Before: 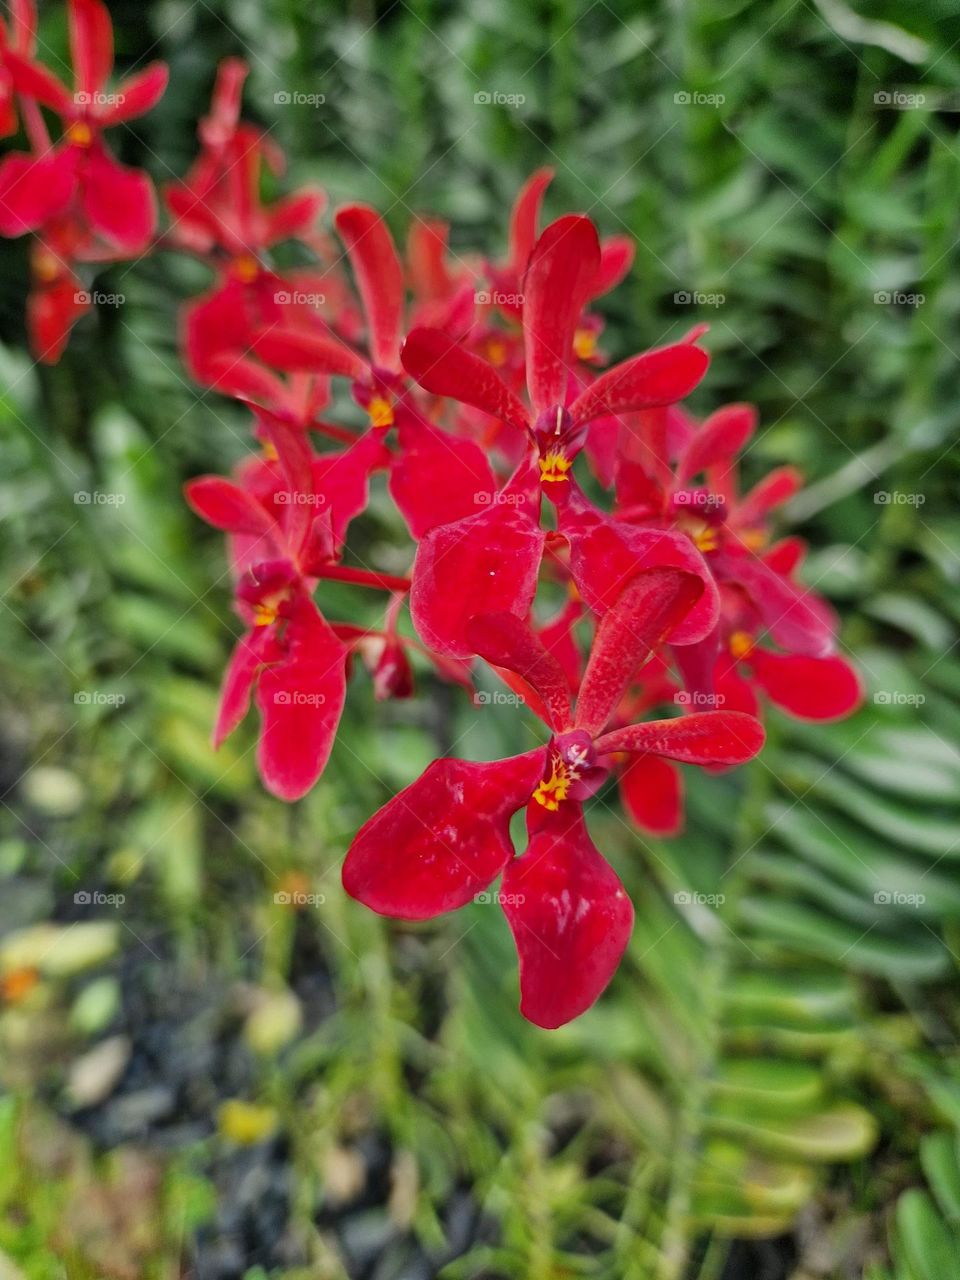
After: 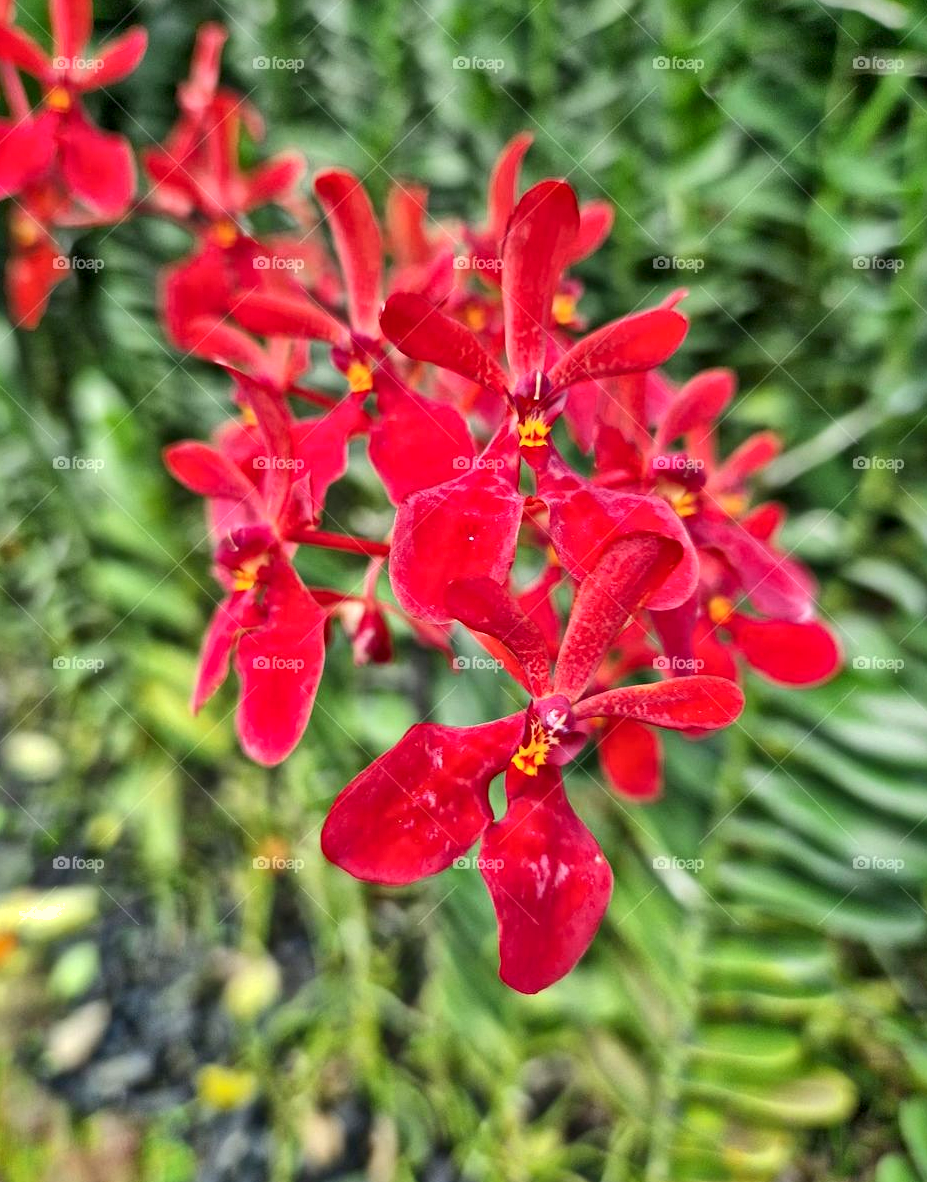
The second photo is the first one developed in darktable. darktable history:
local contrast: mode bilateral grid, contrast 20, coarseness 20, detail 150%, midtone range 0.2
exposure: exposure 0.609 EV, compensate highlight preservation false
shadows and highlights: on, module defaults
crop: left 2.253%, top 2.77%, right 1.182%, bottom 4.873%
